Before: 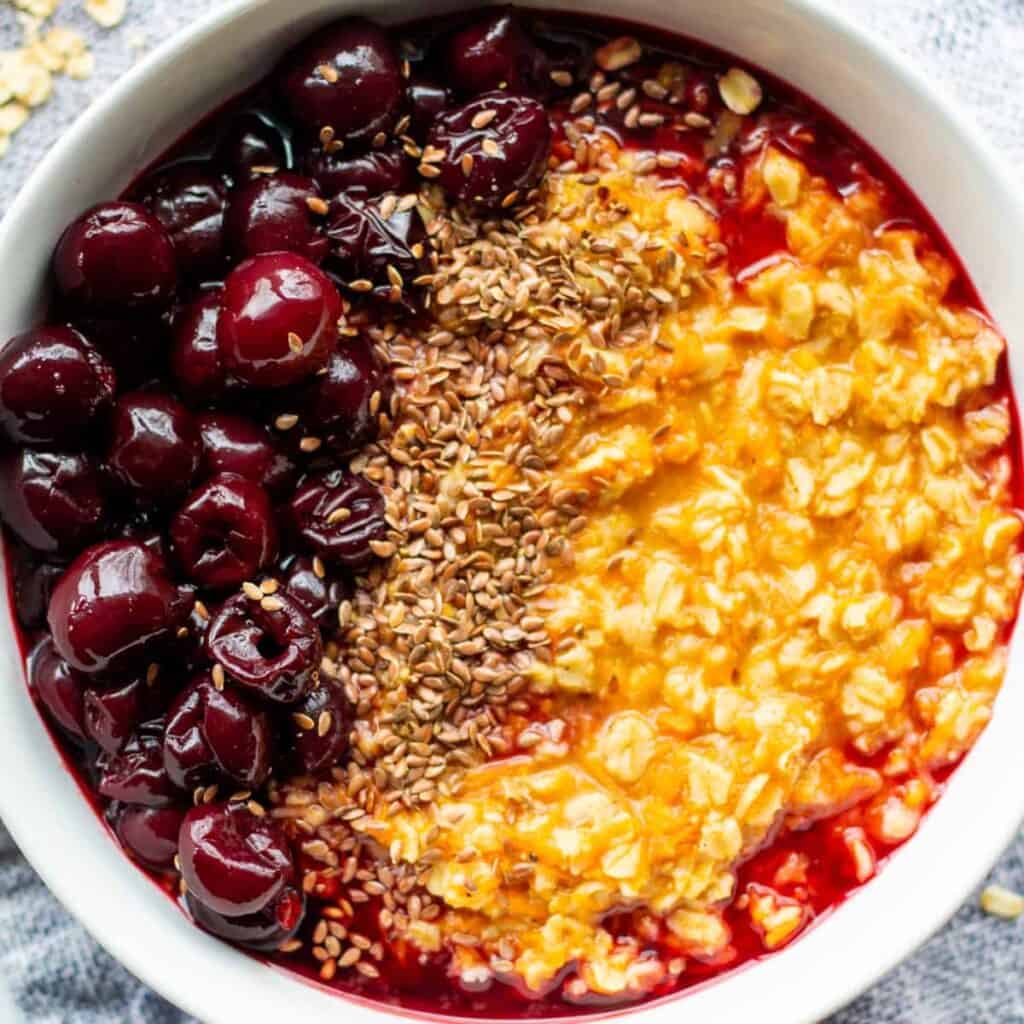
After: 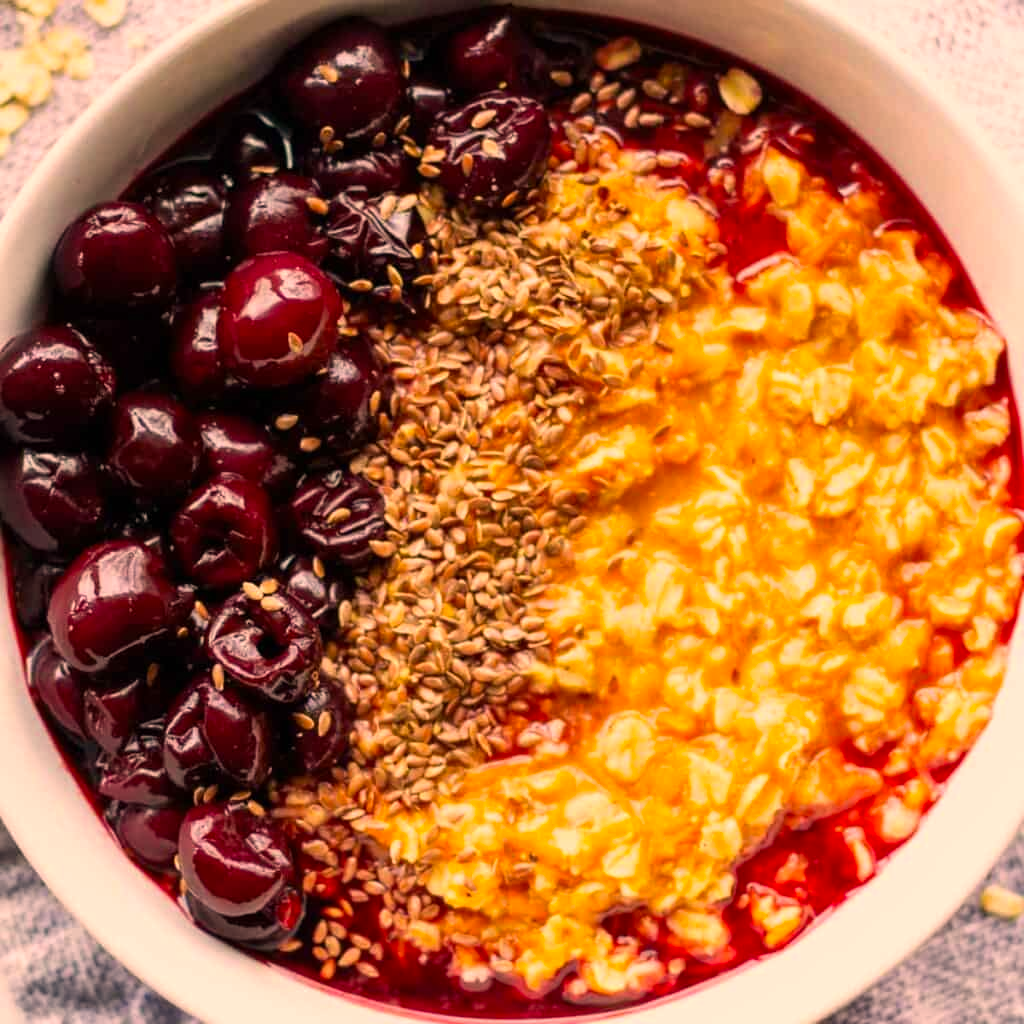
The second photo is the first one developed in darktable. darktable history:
color correction: highlights a* 21.88, highlights b* 22.25
